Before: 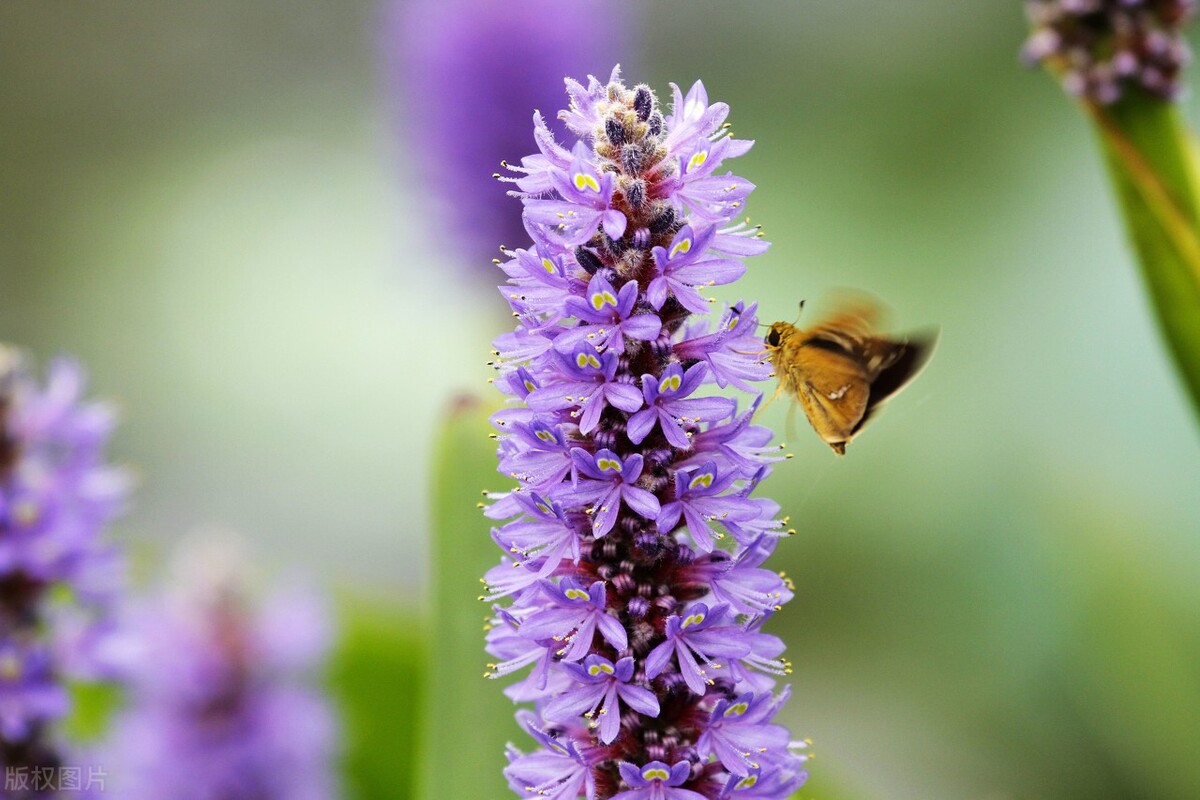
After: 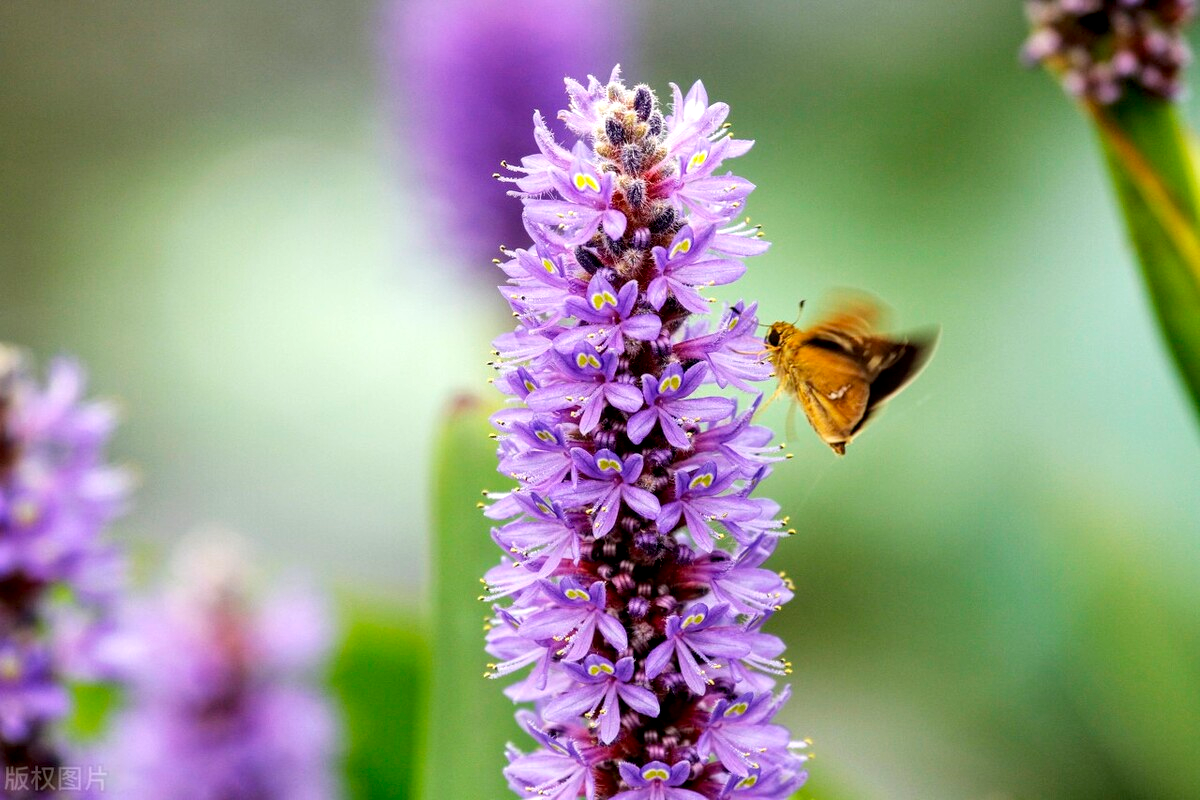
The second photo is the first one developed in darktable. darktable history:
local contrast: on, module defaults
exposure: black level correction 0.002, exposure 0.149 EV, compensate highlight preservation false
